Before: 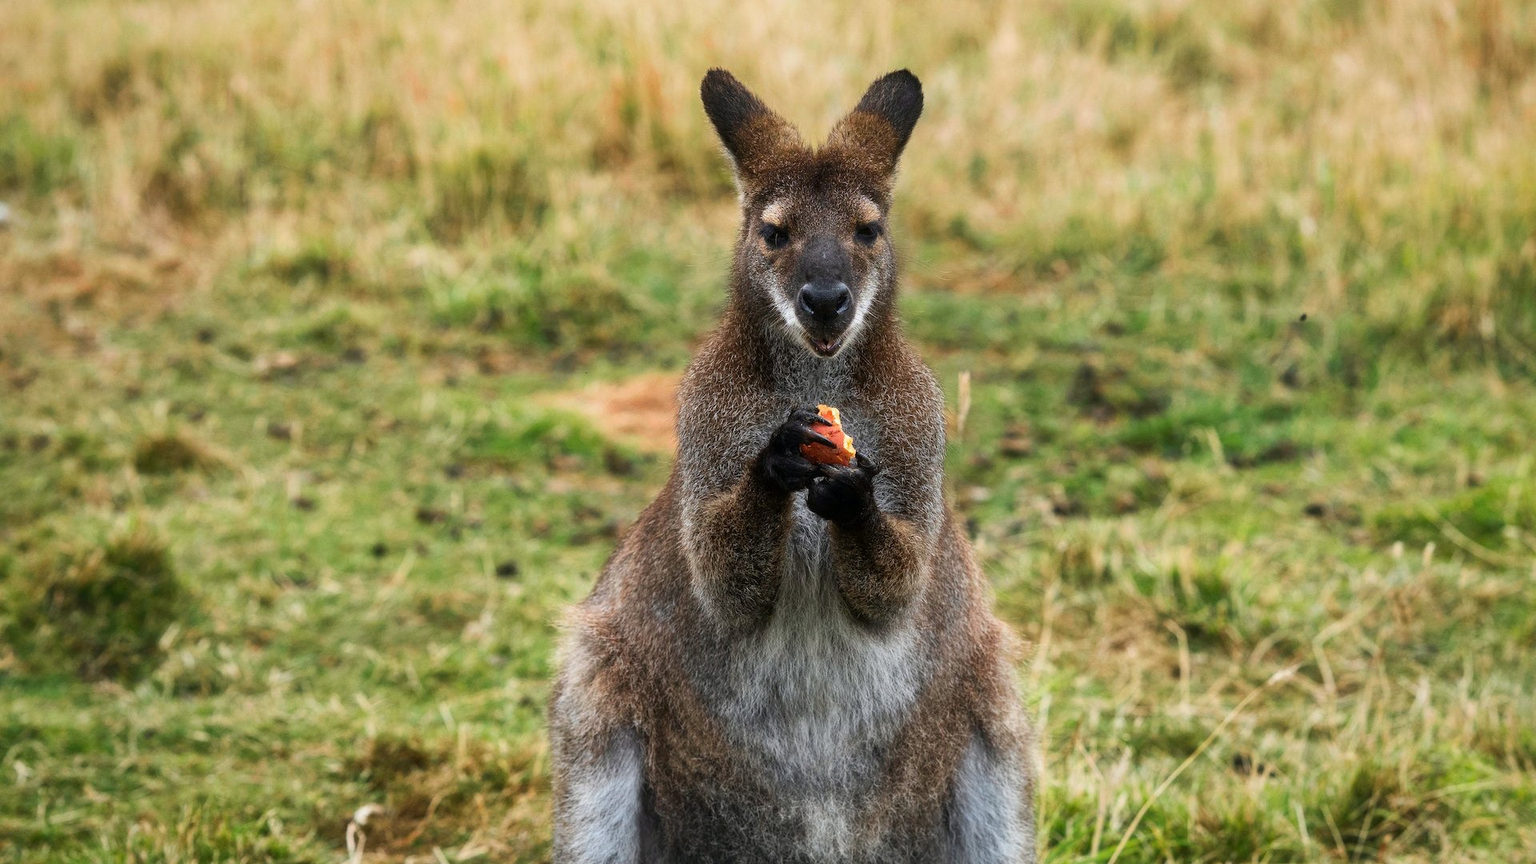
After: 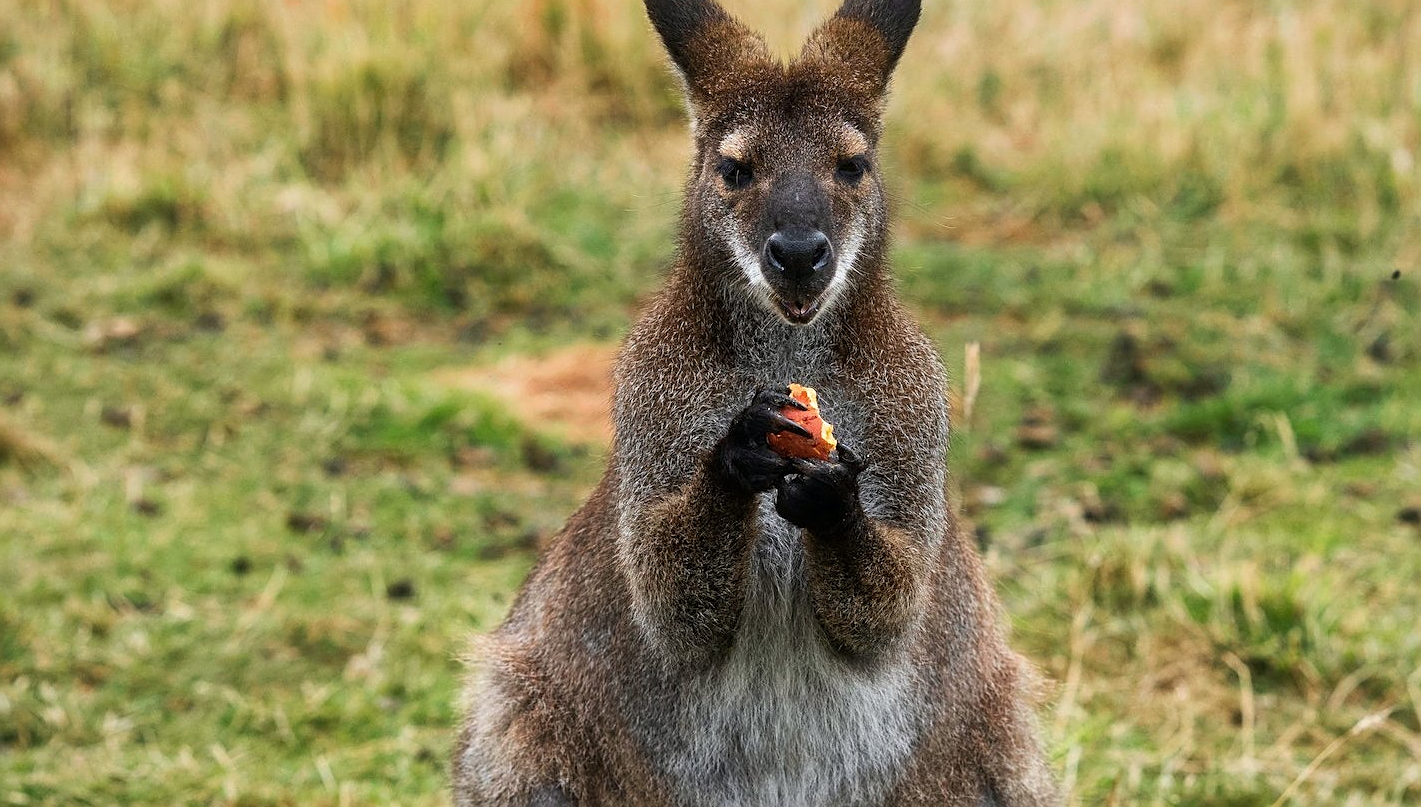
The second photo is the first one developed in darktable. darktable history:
crop and rotate: left 12.178%, top 11.349%, right 13.781%, bottom 13.872%
sharpen: on, module defaults
